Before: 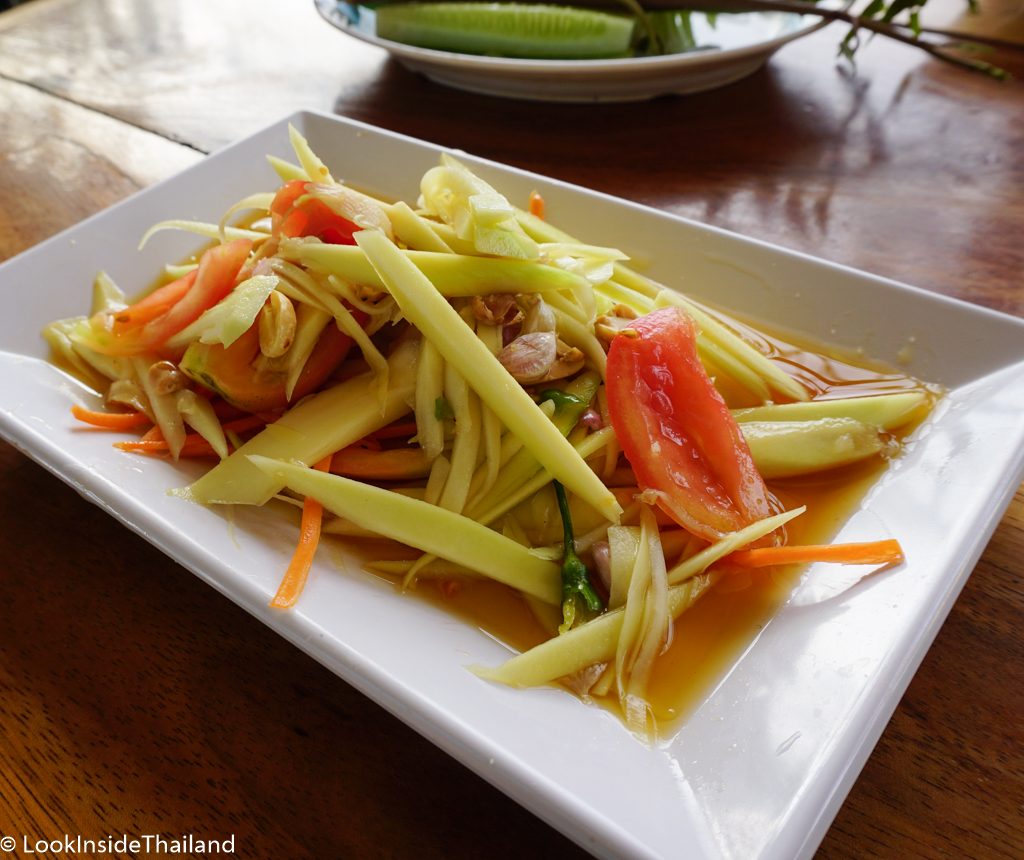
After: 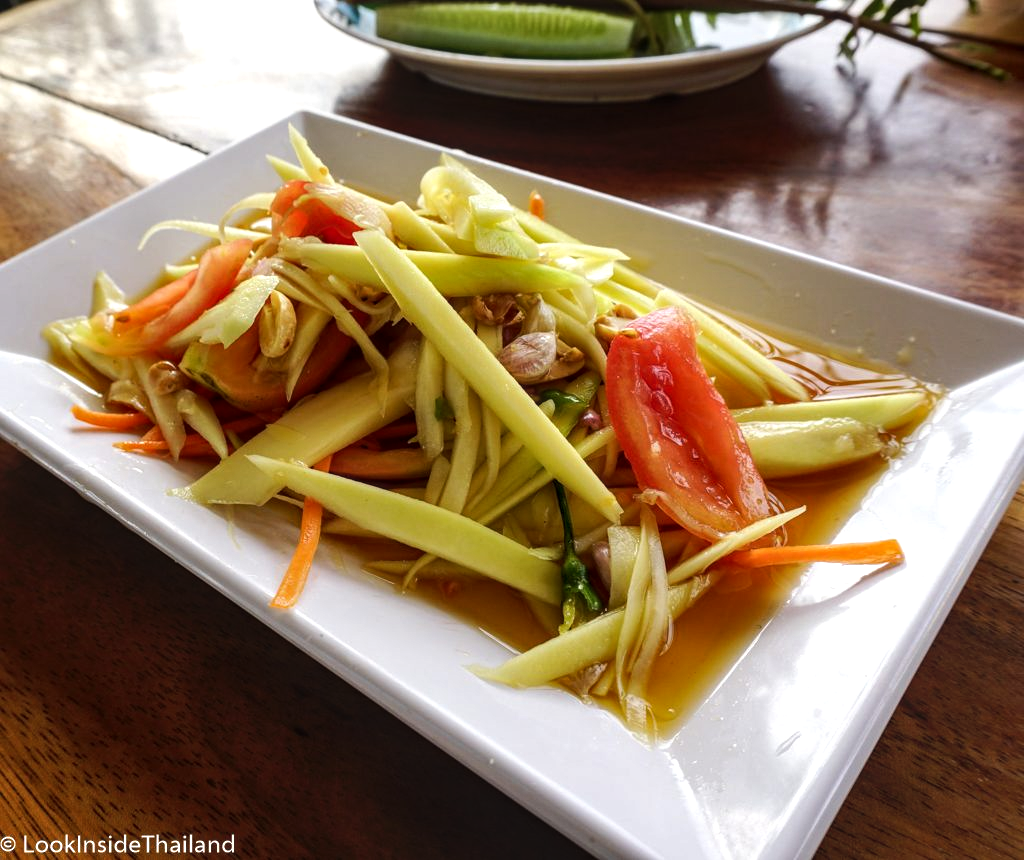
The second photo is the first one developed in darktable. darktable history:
local contrast: on, module defaults
tone equalizer: -8 EV -0.417 EV, -7 EV -0.389 EV, -6 EV -0.333 EV, -5 EV -0.222 EV, -3 EV 0.222 EV, -2 EV 0.333 EV, -1 EV 0.389 EV, +0 EV 0.417 EV, edges refinement/feathering 500, mask exposure compensation -1.57 EV, preserve details no
white balance: emerald 1
